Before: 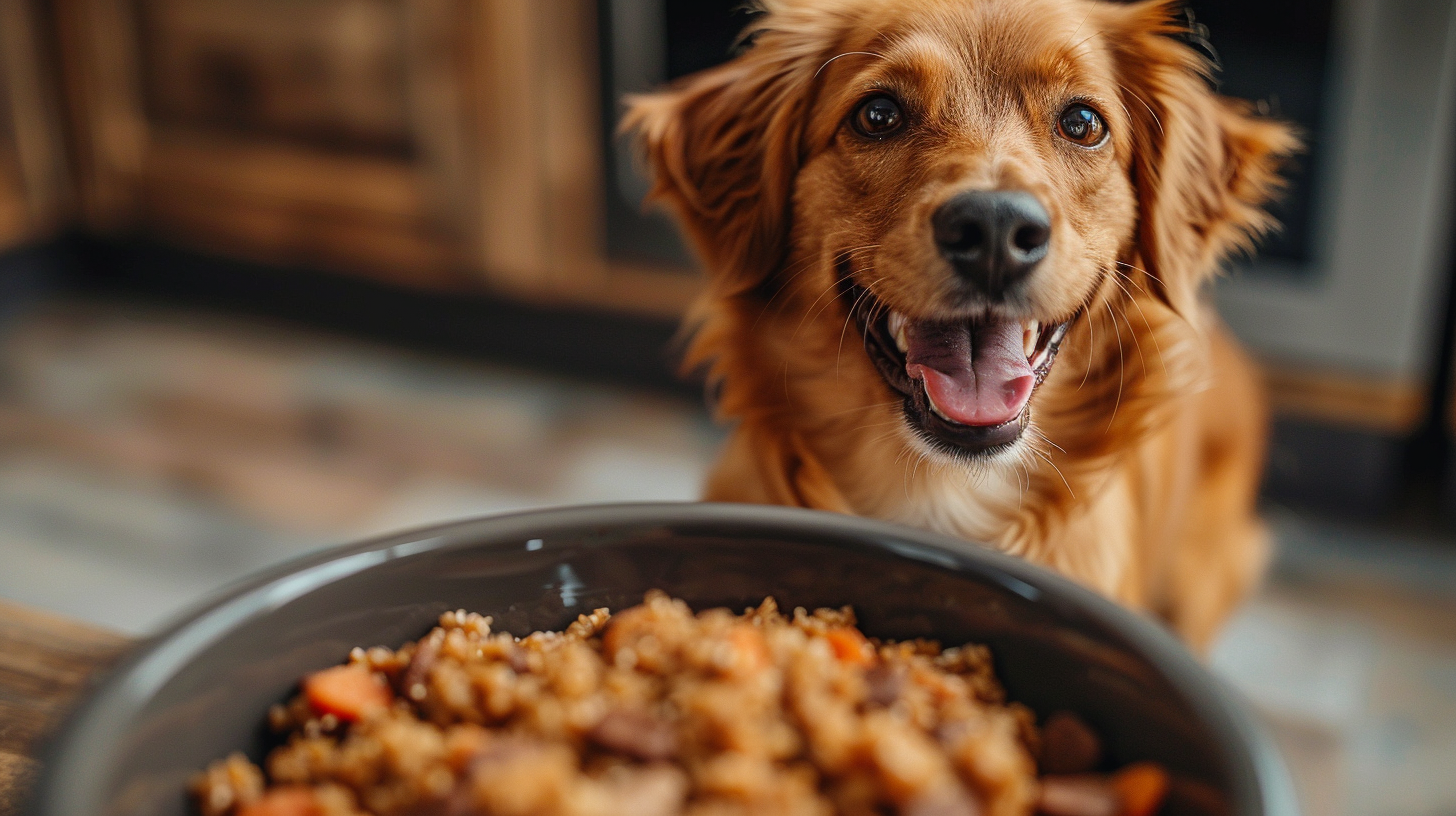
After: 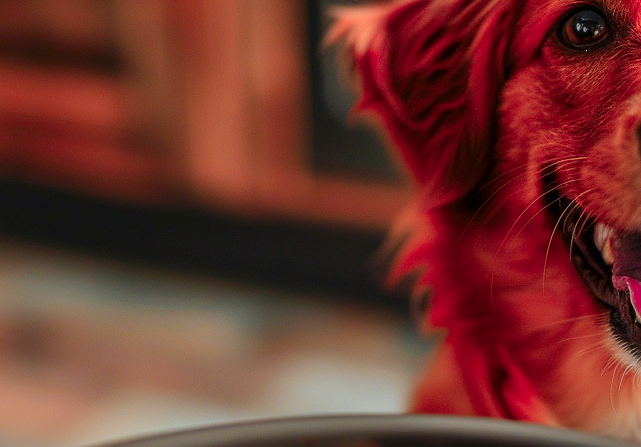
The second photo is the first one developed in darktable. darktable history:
crop: left 20.248%, top 10.86%, right 35.675%, bottom 34.321%
color zones: curves: ch1 [(0.24, 0.634) (0.75, 0.5)]; ch2 [(0.253, 0.437) (0.745, 0.491)], mix 102.12%
local contrast: mode bilateral grid, contrast 20, coarseness 50, detail 120%, midtone range 0.2
